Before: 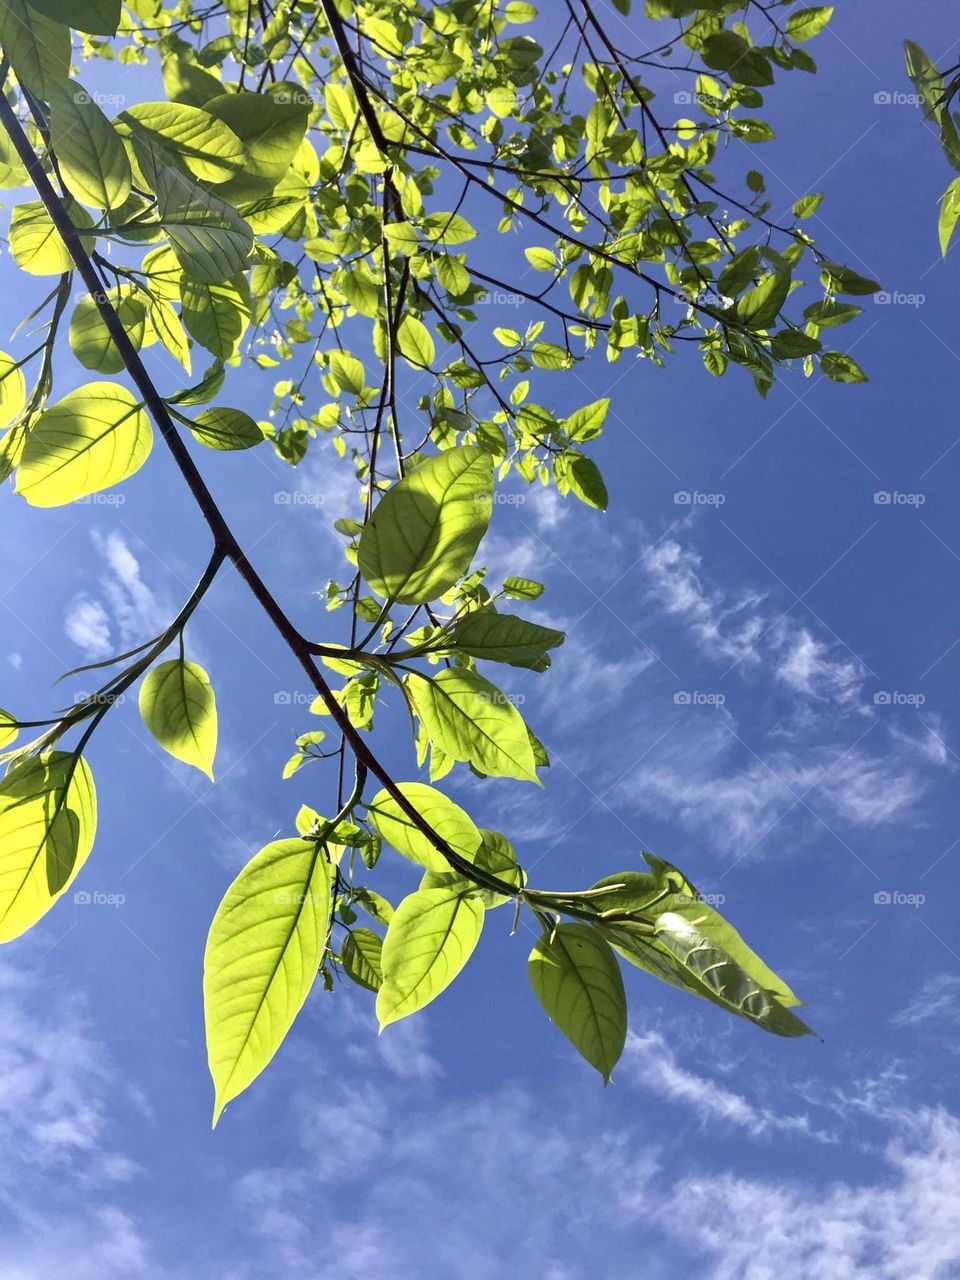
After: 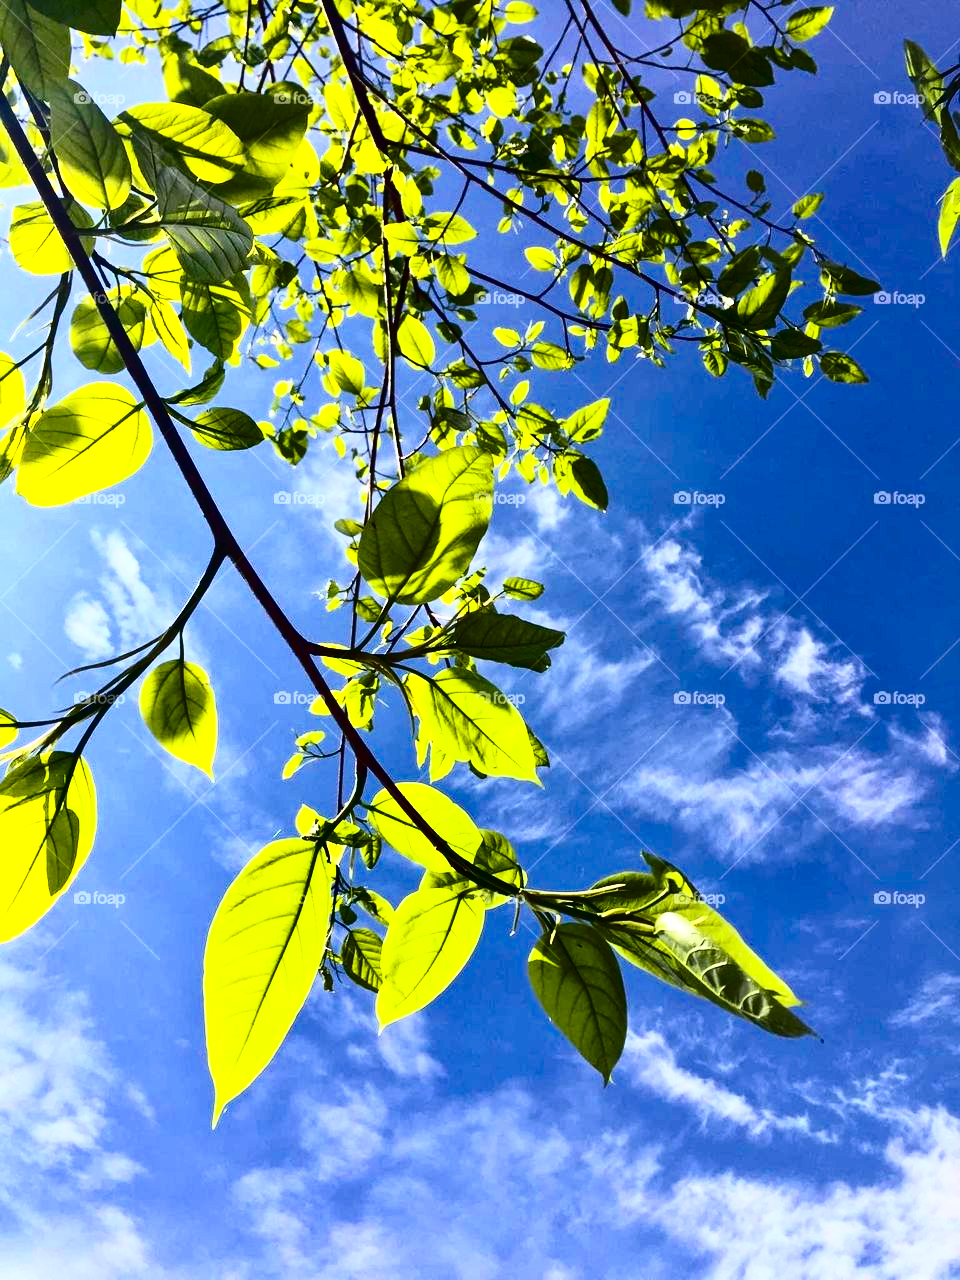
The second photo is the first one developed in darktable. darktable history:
color balance rgb: linear chroma grading › shadows 10.296%, linear chroma grading › highlights 10.394%, linear chroma grading › global chroma 14.503%, linear chroma grading › mid-tones 14.858%, perceptual saturation grading › global saturation 16.158%, global vibrance 20%
tone curve: curves: ch0 [(0, 0) (0.003, 0.002) (0.011, 0.005) (0.025, 0.011) (0.044, 0.017) (0.069, 0.021) (0.1, 0.027) (0.136, 0.035) (0.177, 0.05) (0.224, 0.076) (0.277, 0.126) (0.335, 0.212) (0.399, 0.333) (0.468, 0.473) (0.543, 0.627) (0.623, 0.784) (0.709, 0.9) (0.801, 0.963) (0.898, 0.988) (1, 1)], color space Lab, independent channels, preserve colors none
